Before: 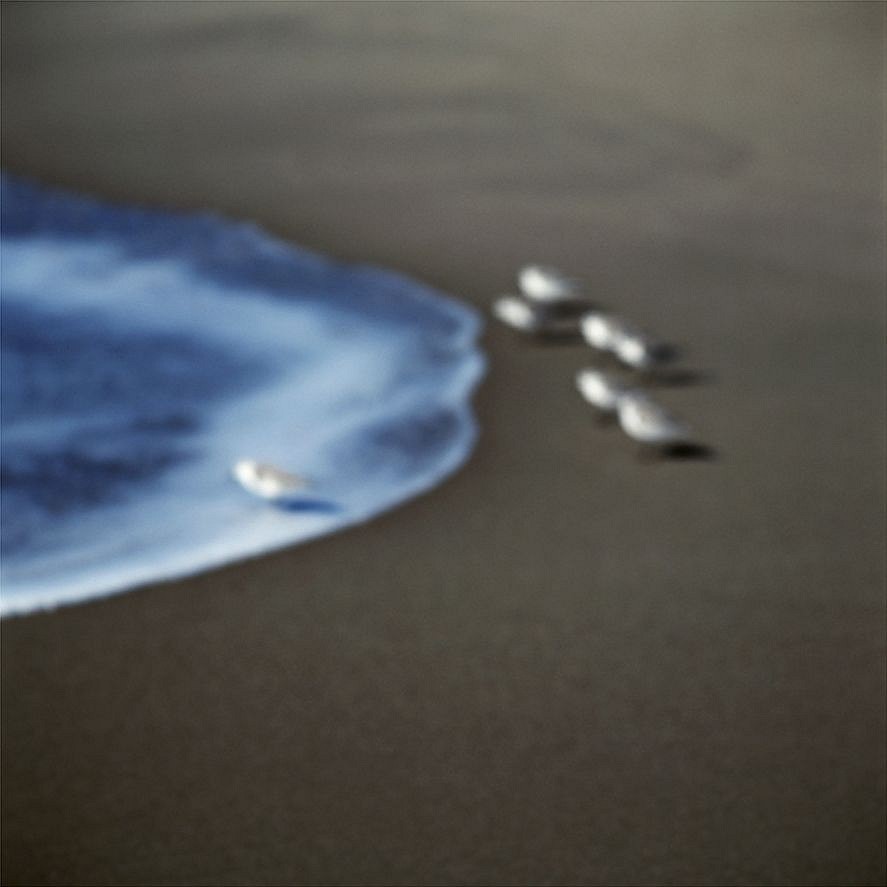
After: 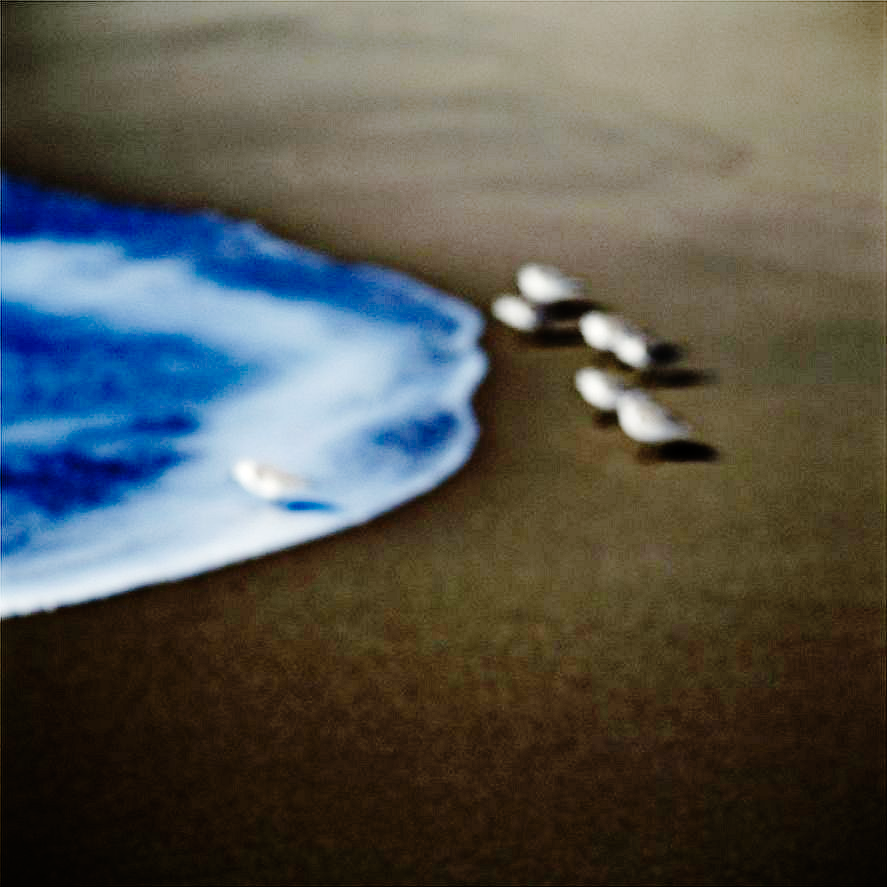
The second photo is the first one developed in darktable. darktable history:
base curve: curves: ch0 [(0, 0) (0.036, 0.01) (0.123, 0.254) (0.258, 0.504) (0.507, 0.748) (1, 1)], preserve colors none
haze removal: compatibility mode true, adaptive false
